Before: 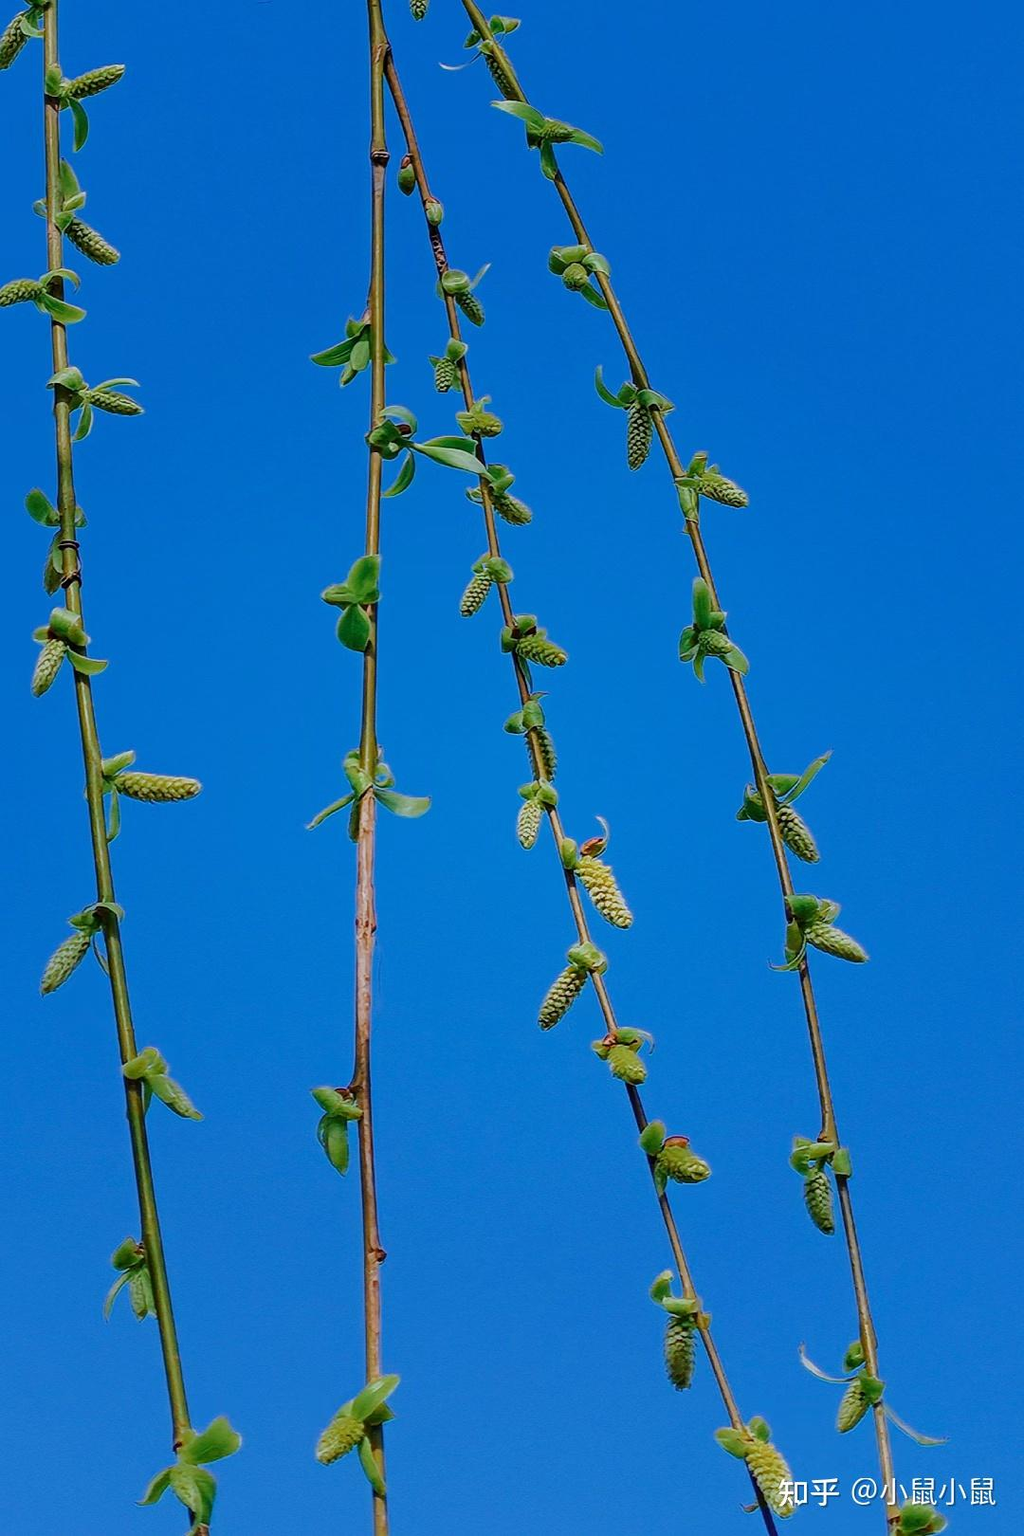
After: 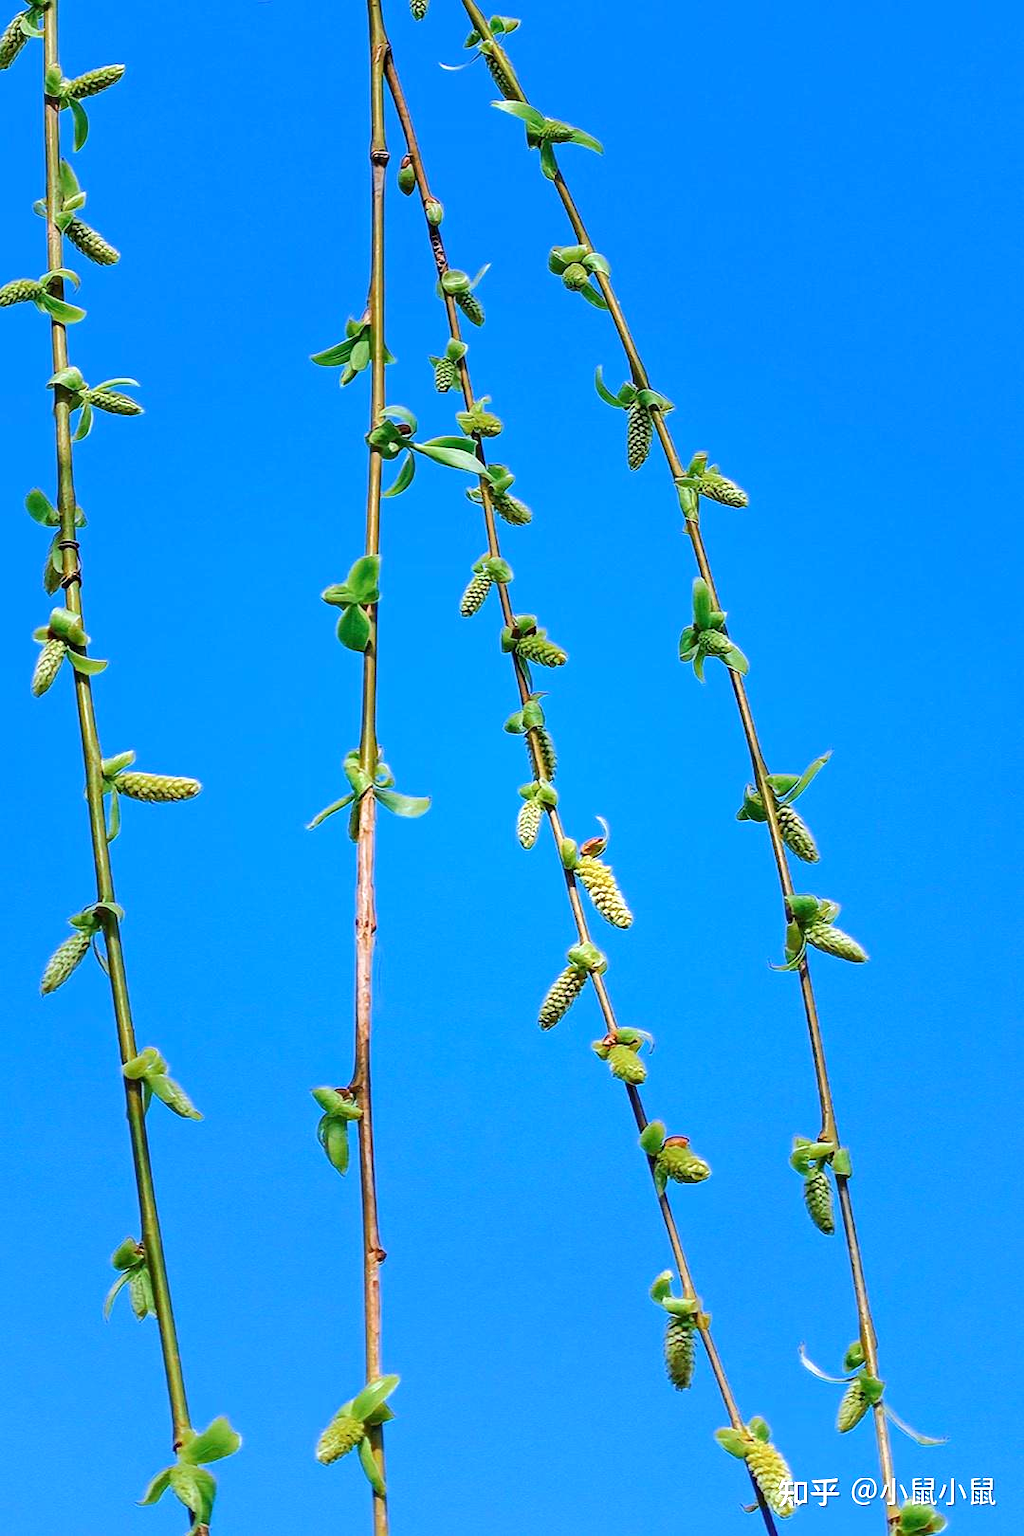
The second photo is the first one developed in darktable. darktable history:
exposure: exposure 0.951 EV, compensate exposure bias true, compensate highlight preservation false
